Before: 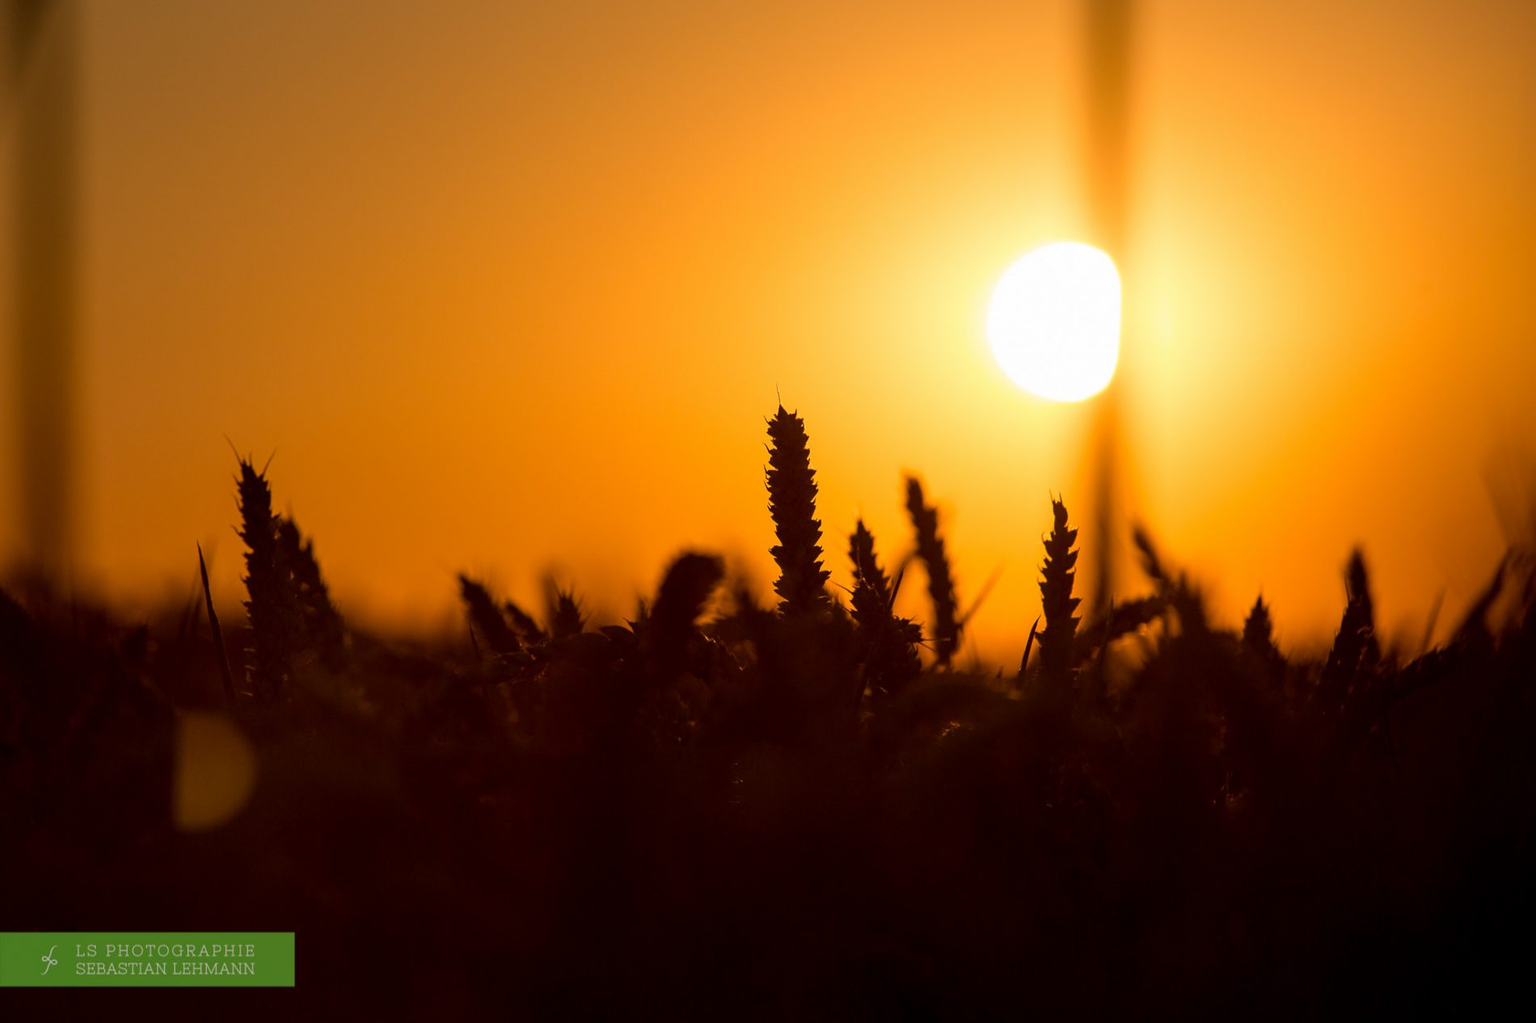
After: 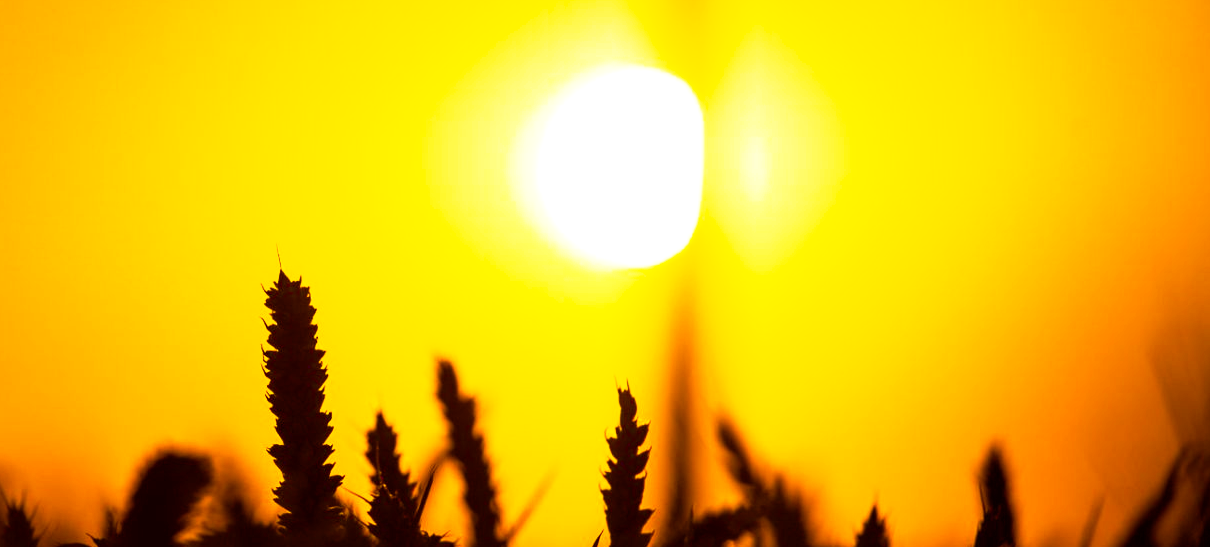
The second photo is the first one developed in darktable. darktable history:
color balance rgb: linear chroma grading › global chroma 9%, perceptual saturation grading › global saturation 36%, perceptual saturation grading › shadows 35%, perceptual brilliance grading › global brilliance 21.21%, perceptual brilliance grading › shadows -35%, global vibrance 21.21%
base curve: curves: ch0 [(0, 0) (0.088, 0.125) (0.176, 0.251) (0.354, 0.501) (0.613, 0.749) (1, 0.877)], preserve colors none
crop: left 36.005%, top 18.293%, right 0.31%, bottom 38.444%
